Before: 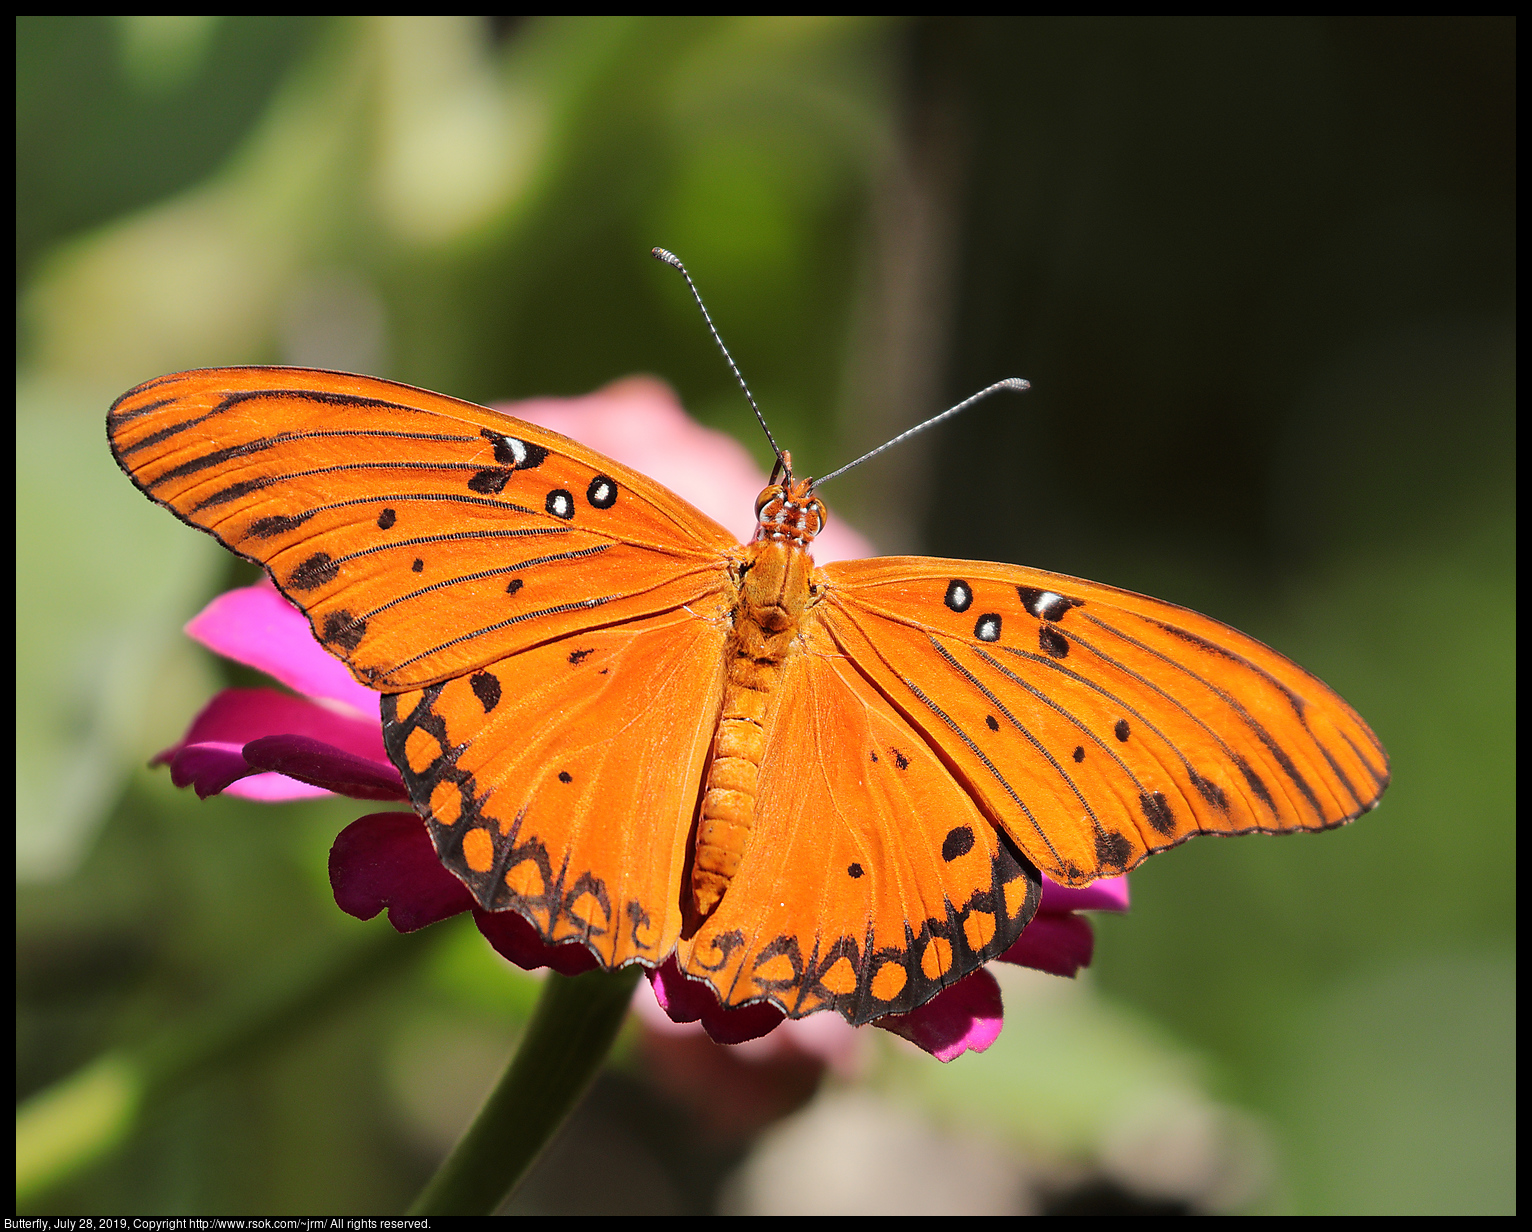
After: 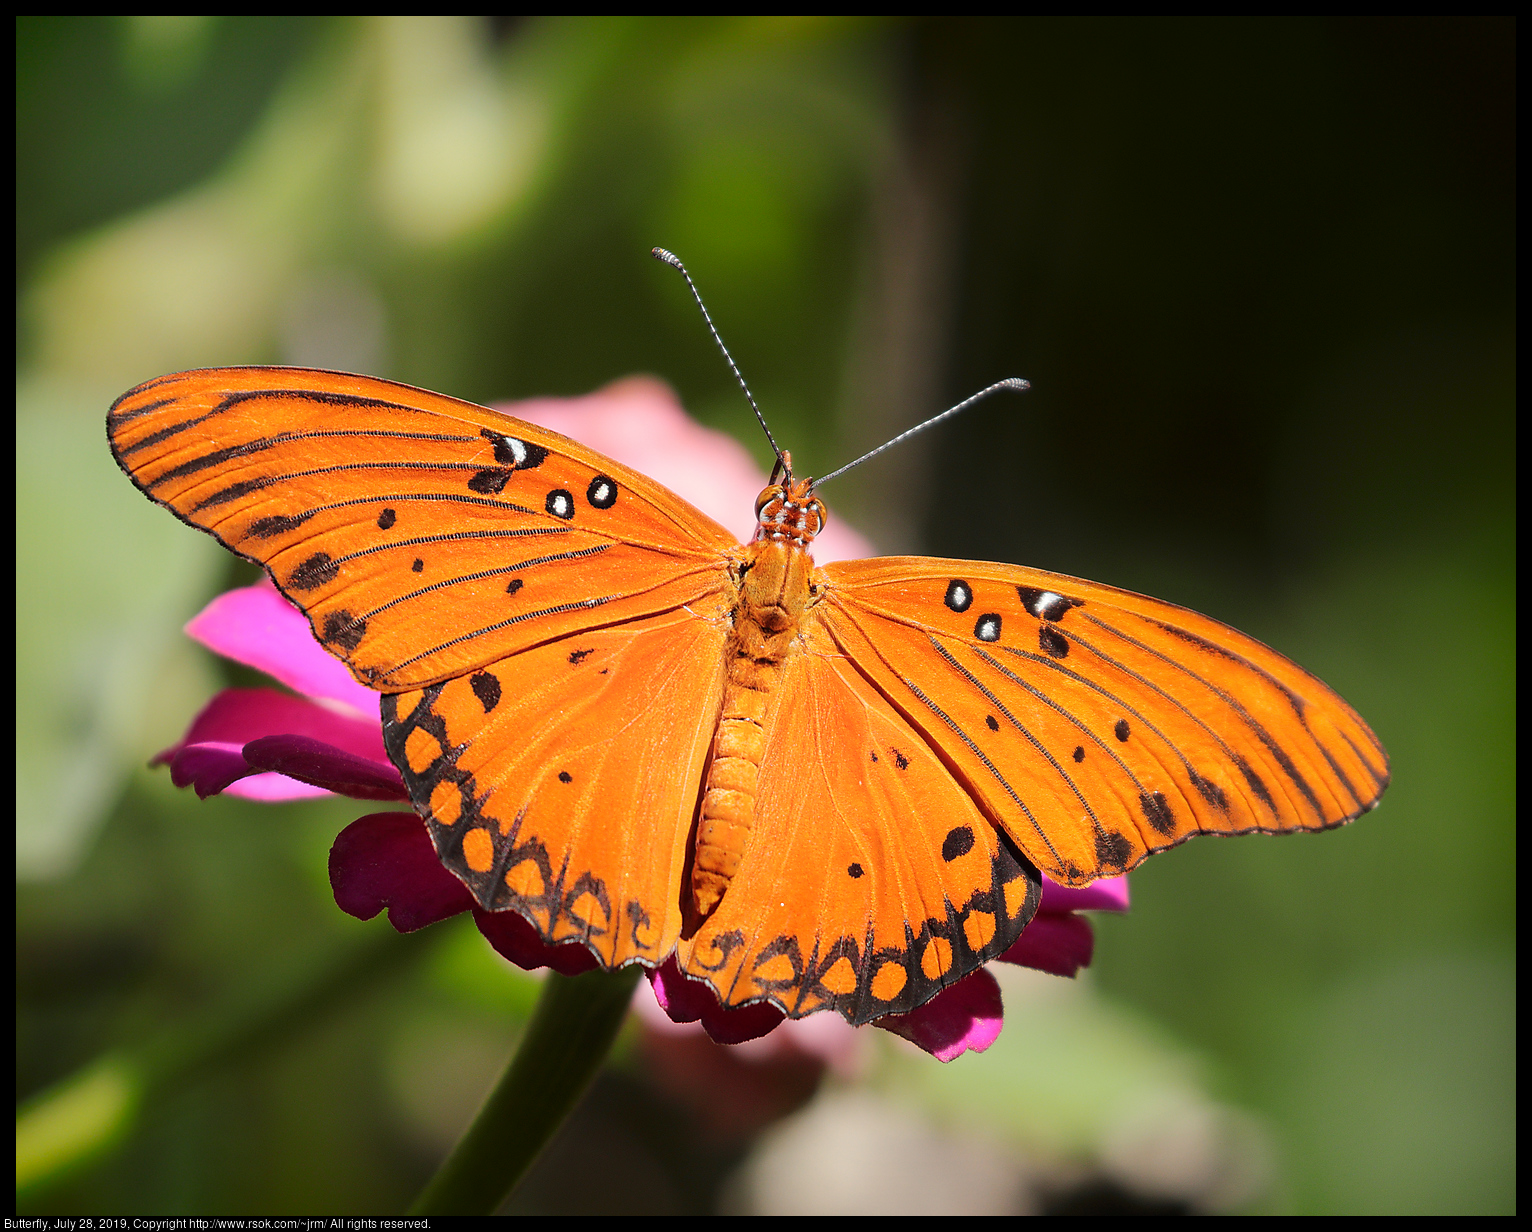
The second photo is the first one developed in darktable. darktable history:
shadows and highlights: shadows -41.79, highlights 62.79, soften with gaussian
